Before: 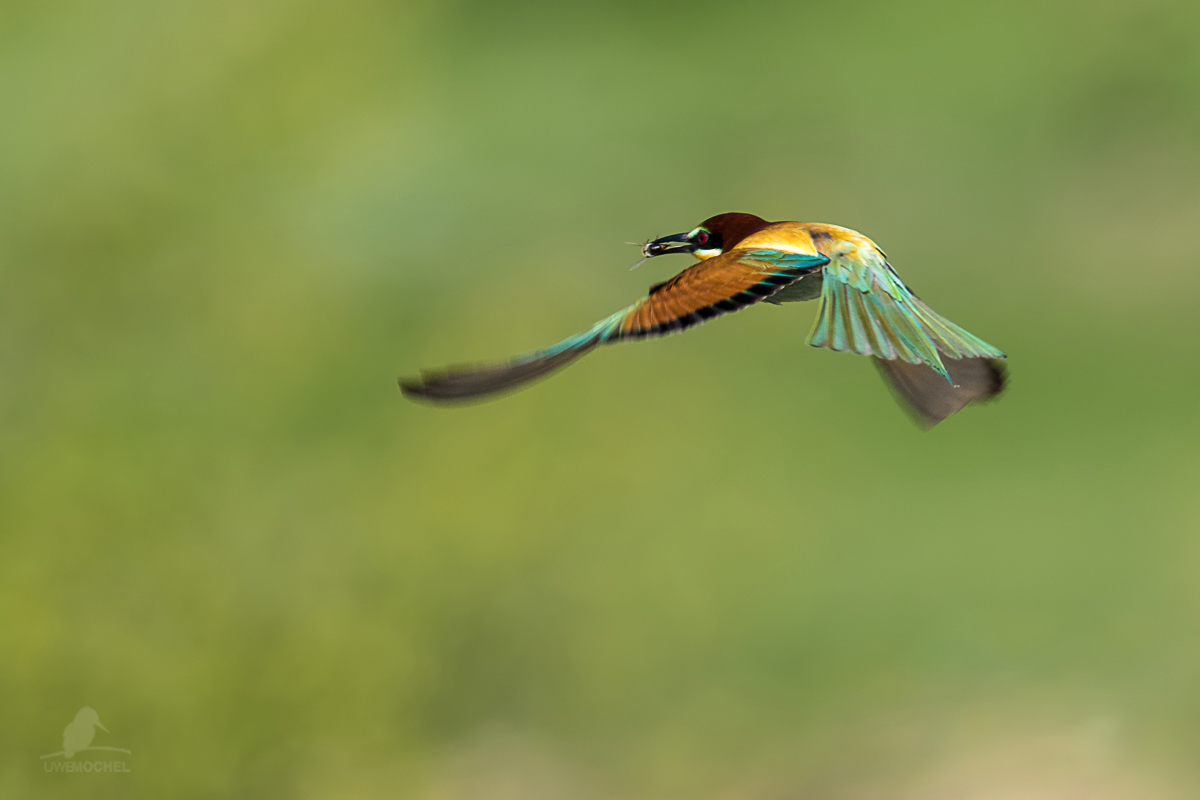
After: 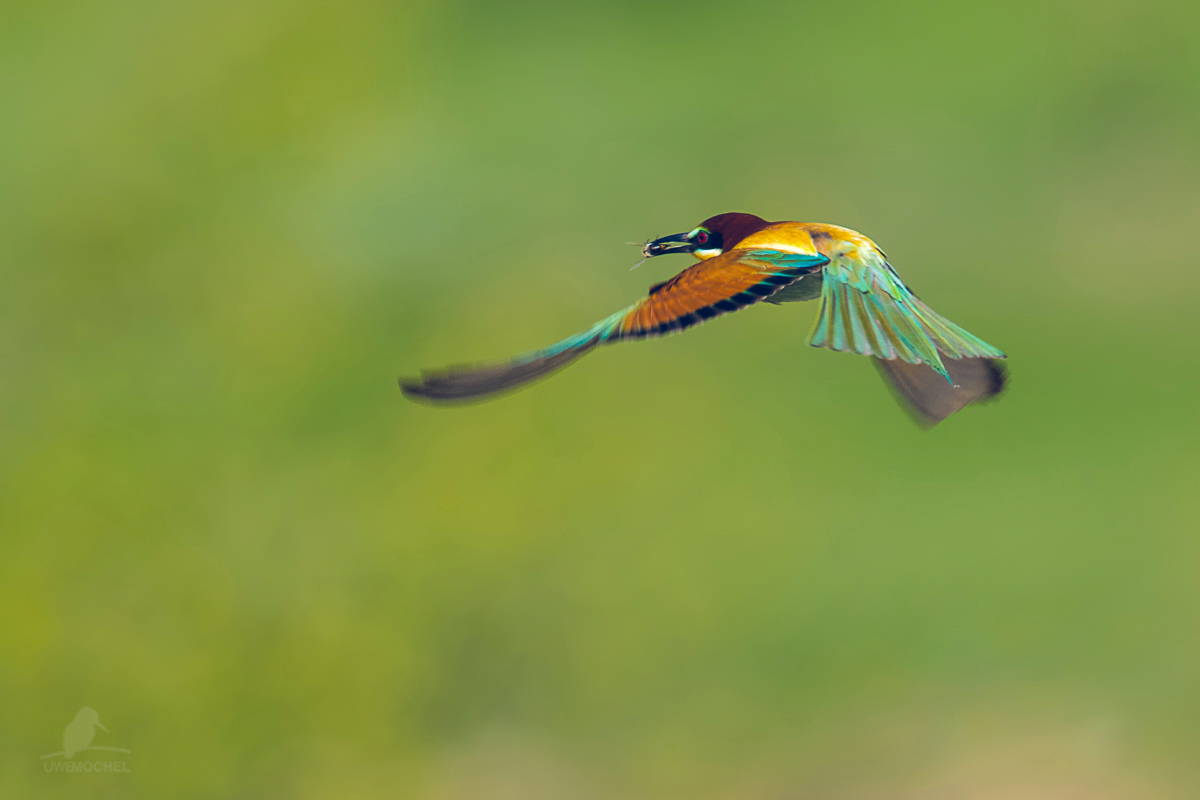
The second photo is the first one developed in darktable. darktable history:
color balance rgb: global offset › luminance 0.412%, global offset › chroma 0.216%, global offset › hue 255.35°, perceptual saturation grading › global saturation 9.804%, perceptual brilliance grading › mid-tones 10.148%, perceptual brilliance grading › shadows 14.817%, global vibrance 20%
shadows and highlights: shadows 39.74, highlights -59.92, highlights color adjustment 49.53%
